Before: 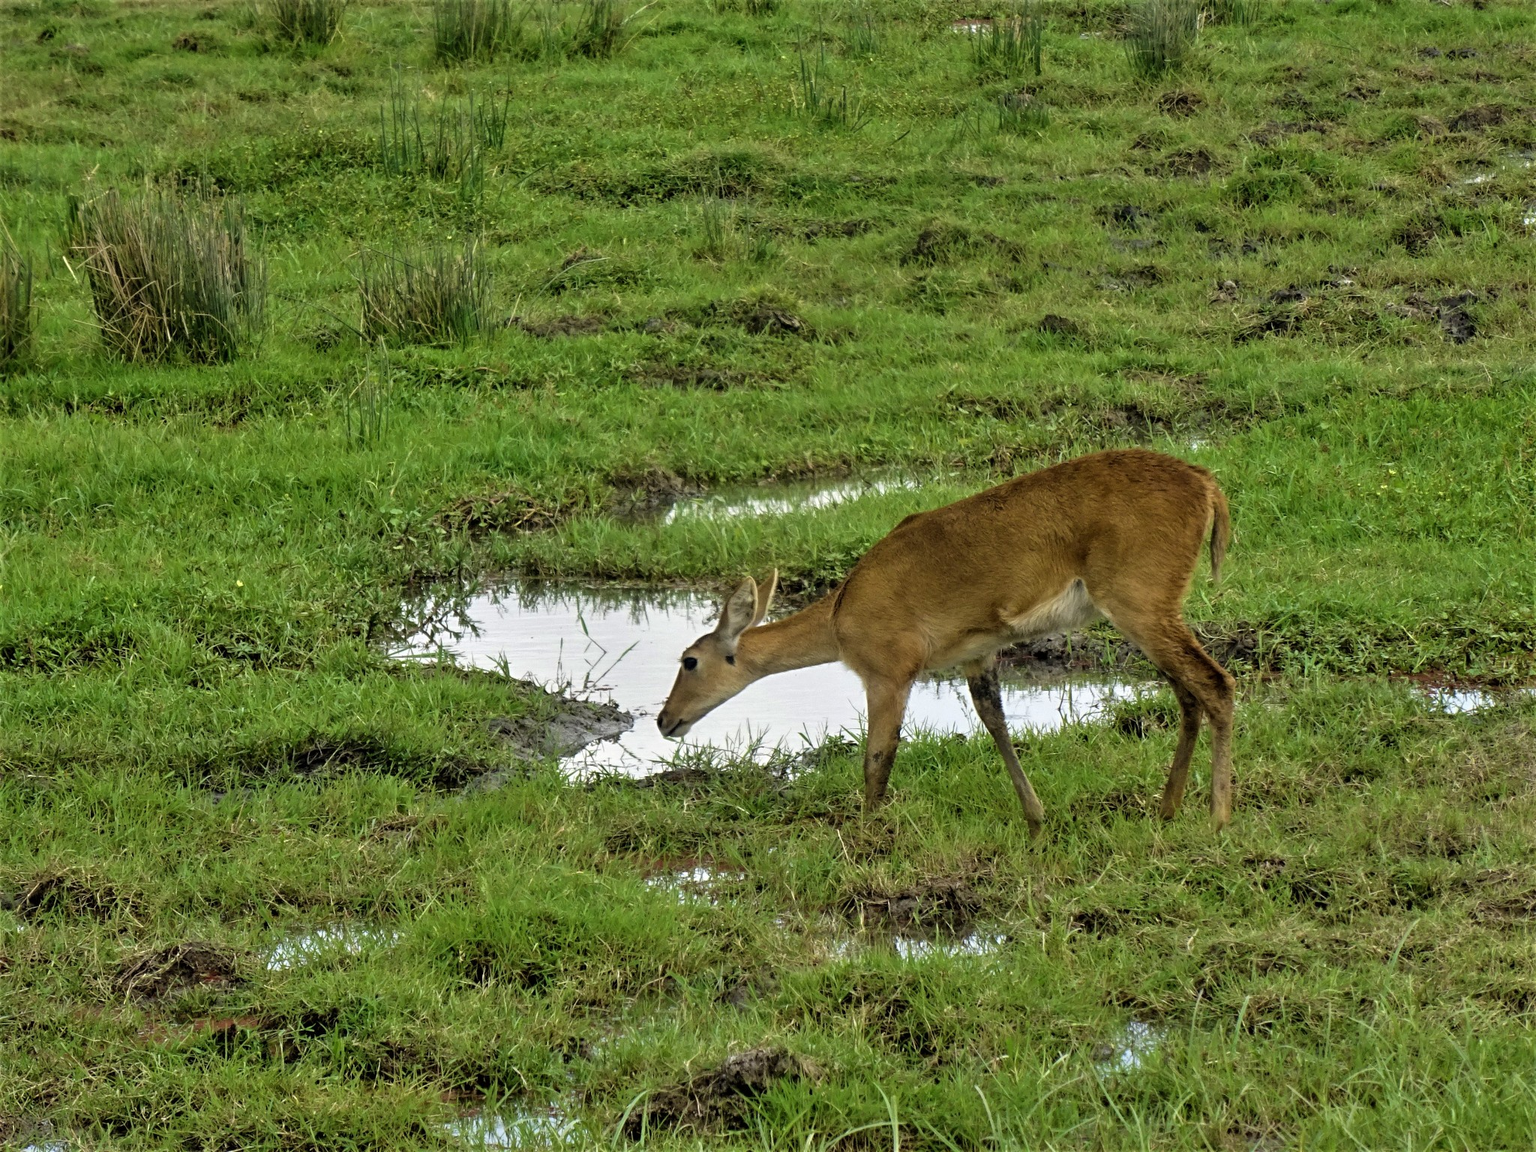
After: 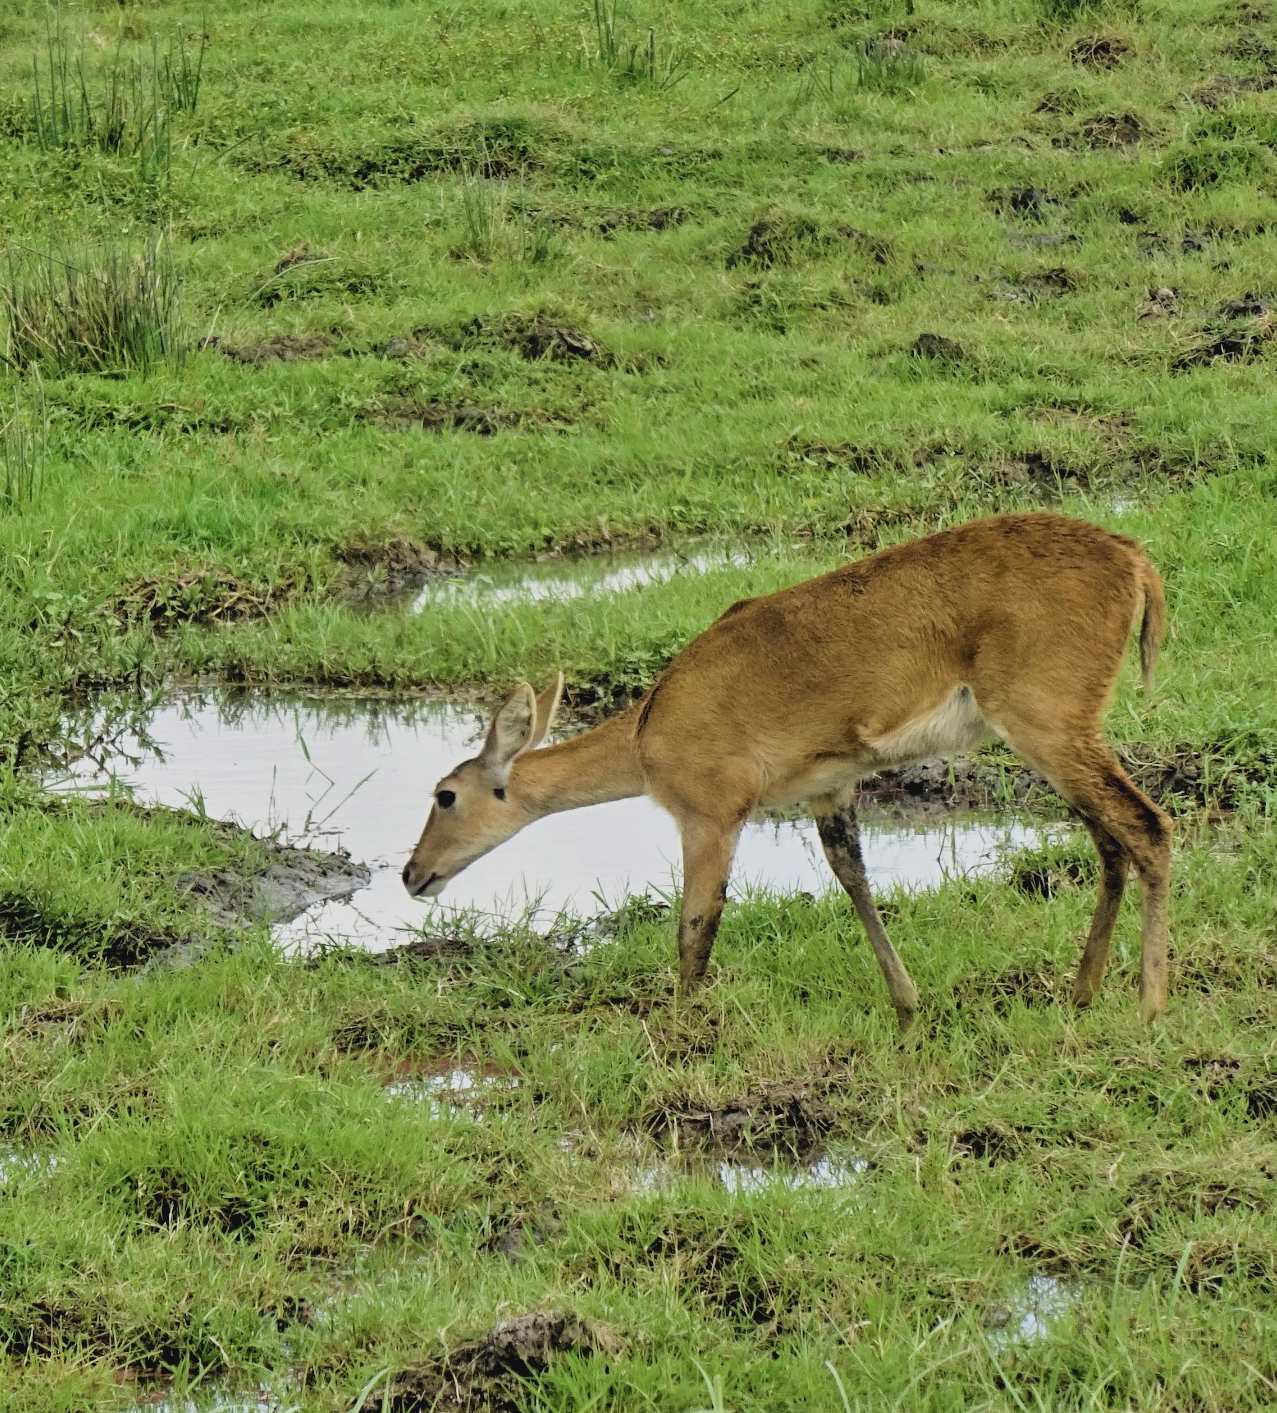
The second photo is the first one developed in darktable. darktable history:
filmic rgb: black relative exposure -7.65 EV, white relative exposure 4.56 EV, hardness 3.61
contrast brightness saturation: contrast -0.09, saturation -0.096
exposure: exposure 0.735 EV, compensate exposure bias true, compensate highlight preservation false
crop and rotate: left 23.145%, top 5.632%, right 14.49%, bottom 2.335%
